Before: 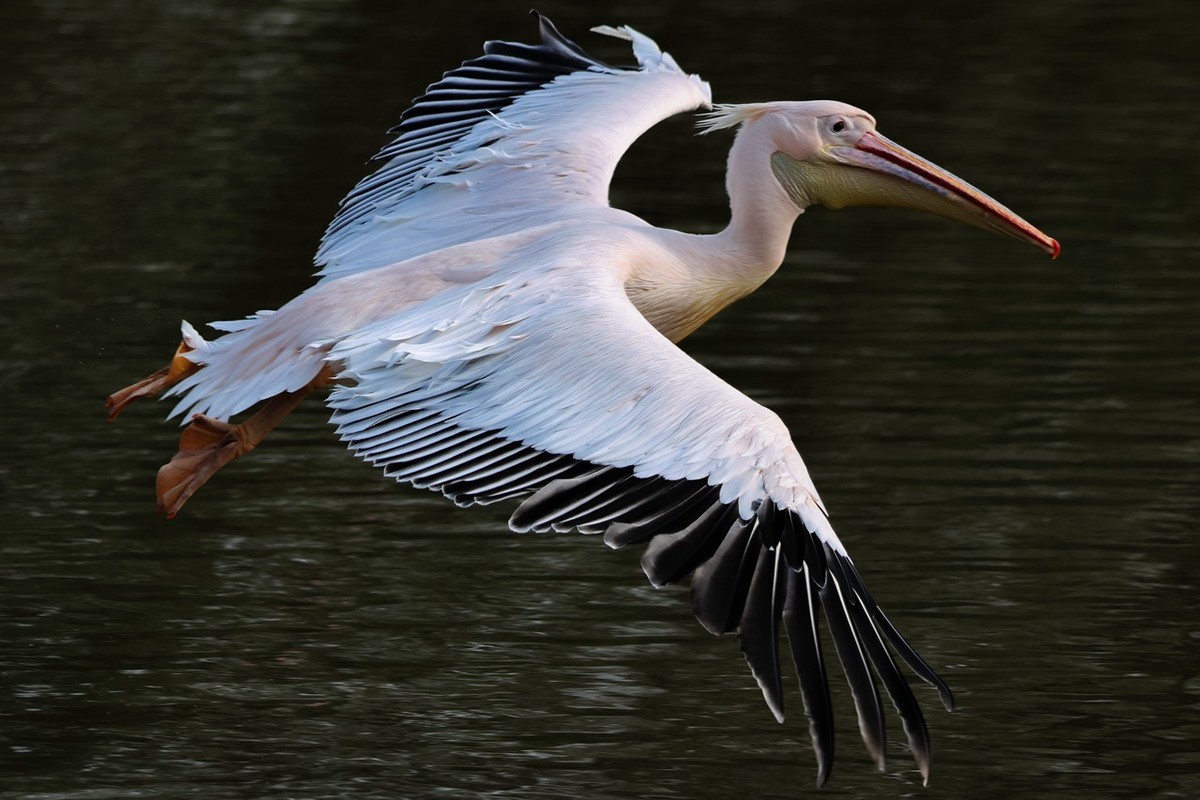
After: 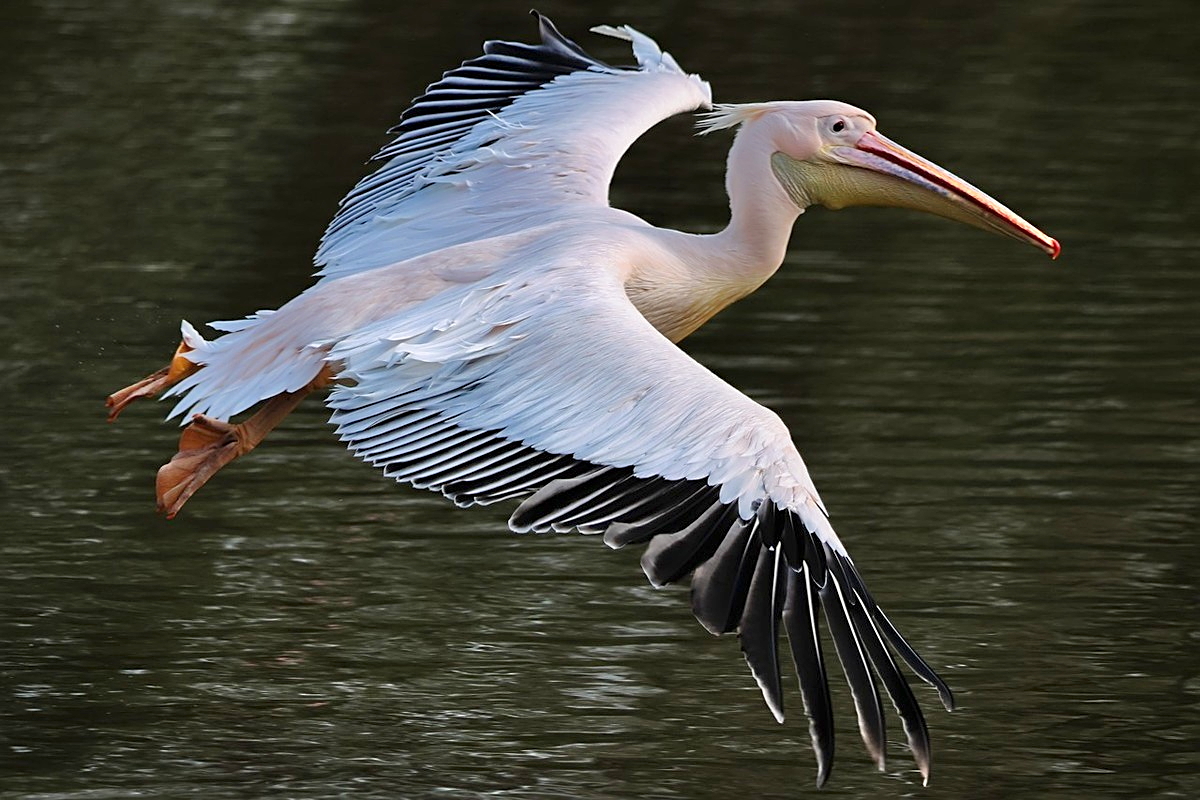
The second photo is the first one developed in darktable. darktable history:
tone equalizer: -7 EV 0.163 EV, -6 EV 0.6 EV, -5 EV 1.16 EV, -4 EV 1.31 EV, -3 EV 1.12 EV, -2 EV 0.6 EV, -1 EV 0.151 EV, smoothing diameter 24.96%, edges refinement/feathering 9.05, preserve details guided filter
sharpen: on, module defaults
